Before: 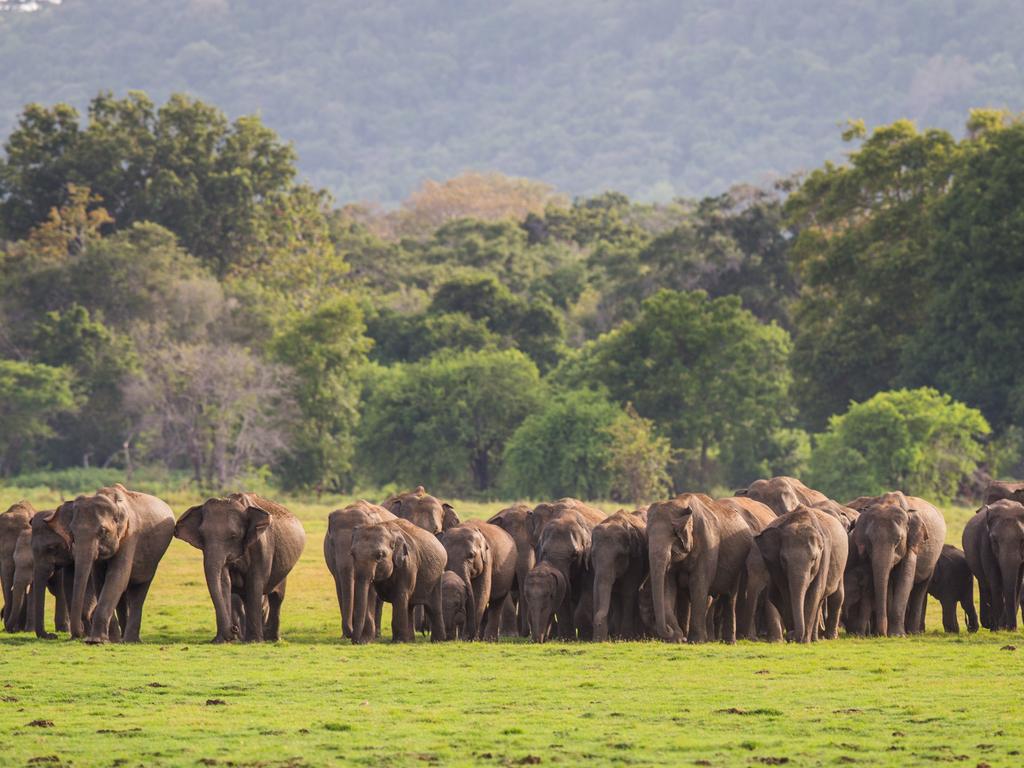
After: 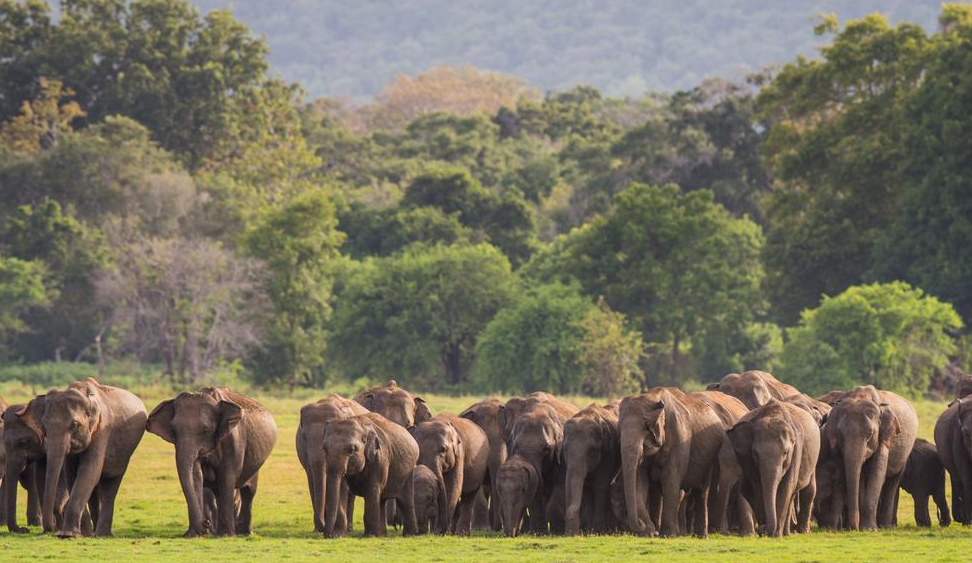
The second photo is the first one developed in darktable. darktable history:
crop and rotate: left 2.812%, top 13.827%, right 2.178%, bottom 12.755%
